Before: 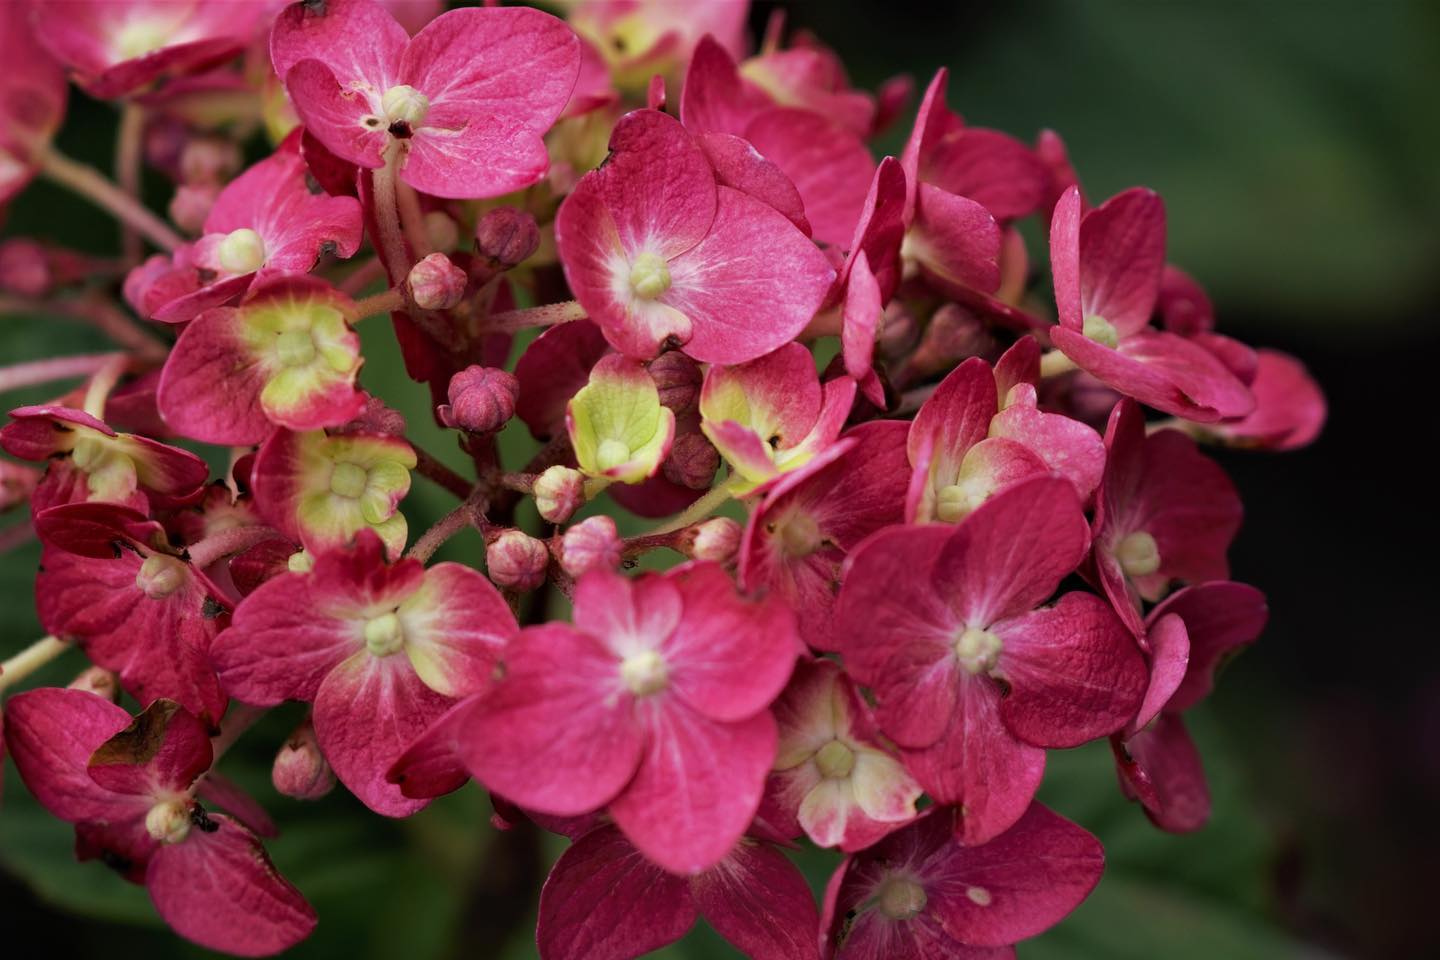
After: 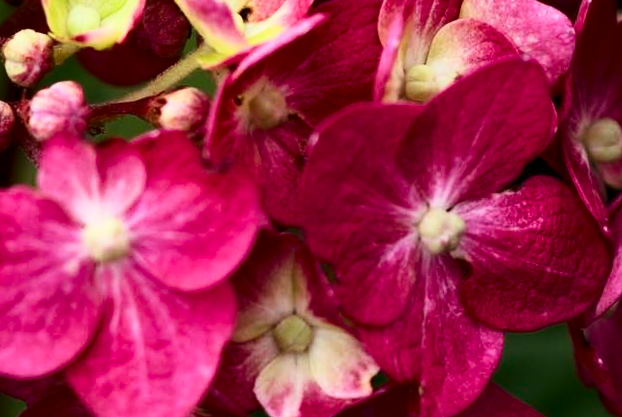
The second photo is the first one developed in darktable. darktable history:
crop: left 37.221%, top 45.169%, right 20.63%, bottom 13.777%
contrast brightness saturation: contrast 0.4, brightness 0.05, saturation 0.25
rotate and perspective: rotation 2.27°, automatic cropping off
